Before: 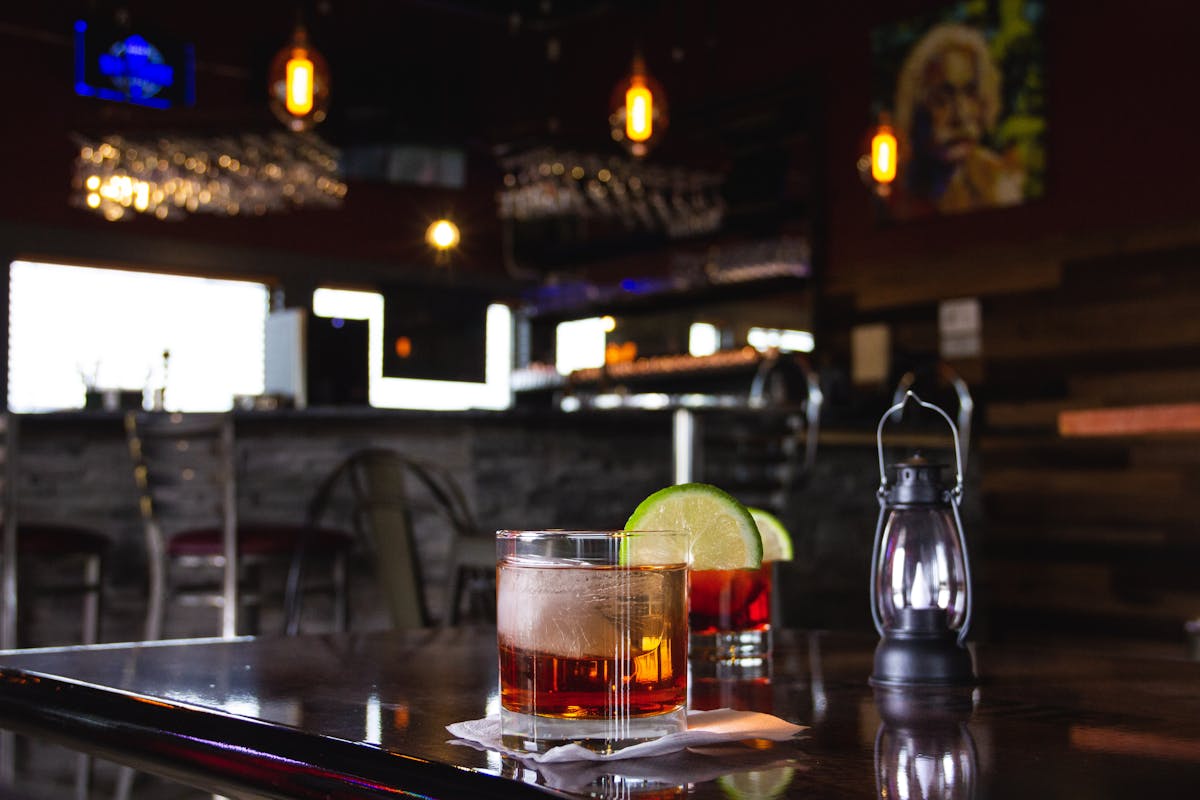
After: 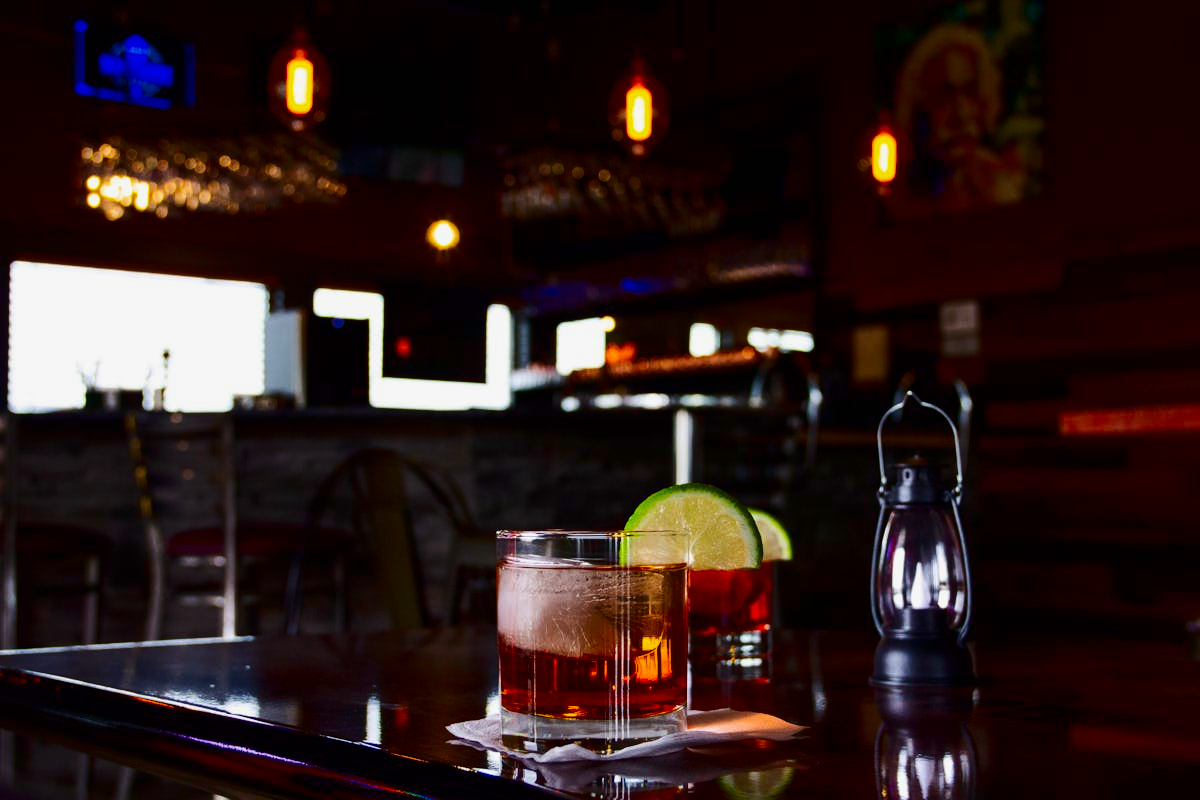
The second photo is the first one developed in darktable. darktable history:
shadows and highlights: shadows -20.15, white point adjustment -2.19, highlights -34.78
contrast brightness saturation: contrast 0.191, brightness -0.238, saturation 0.118
